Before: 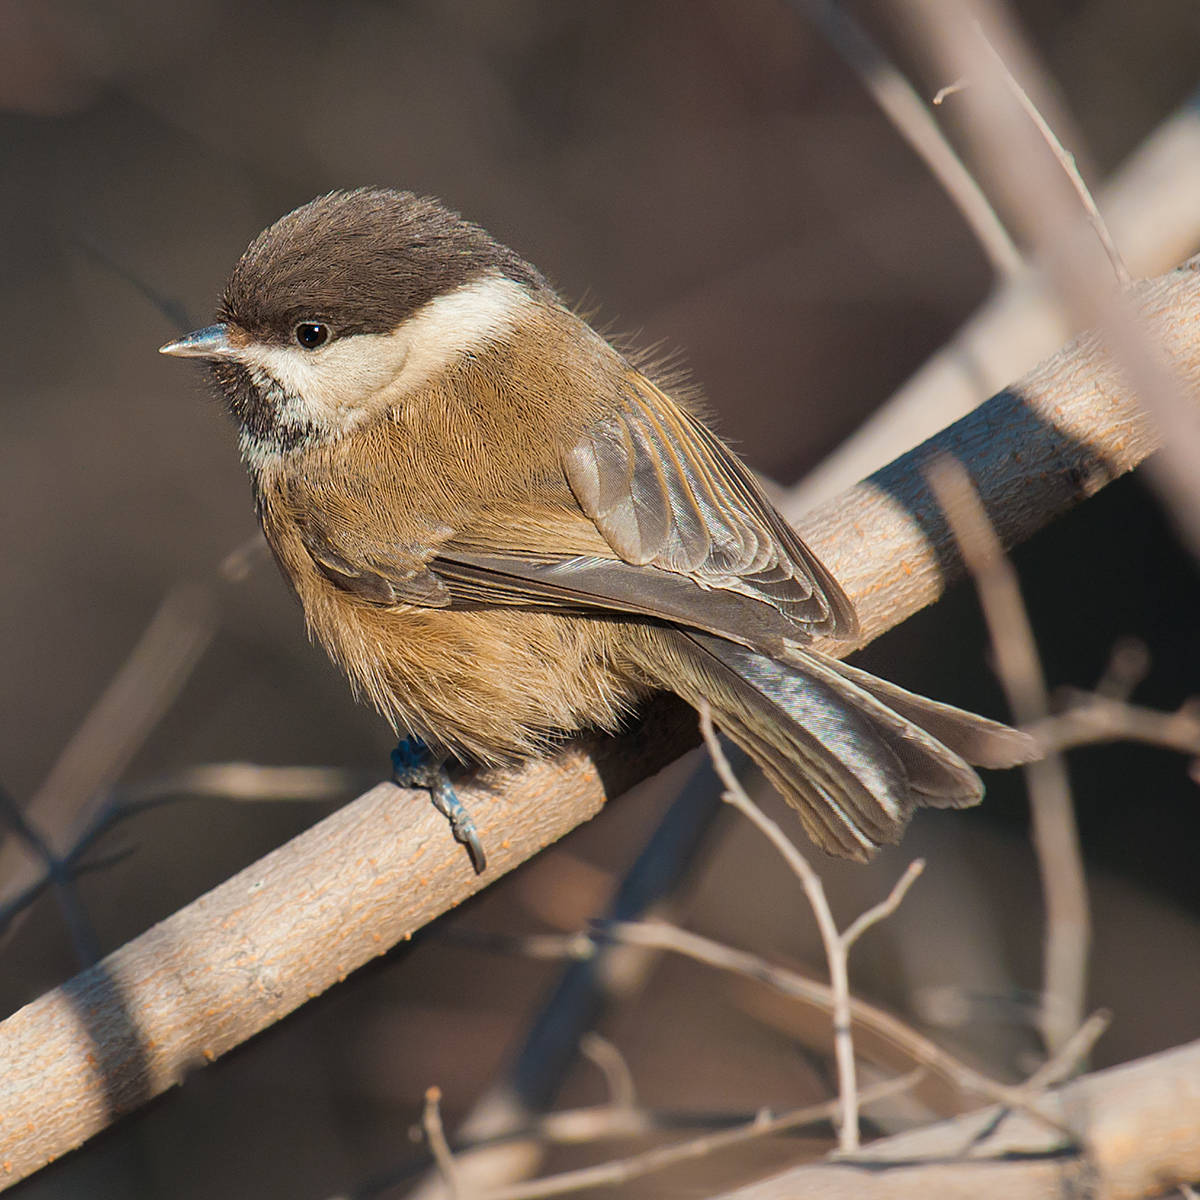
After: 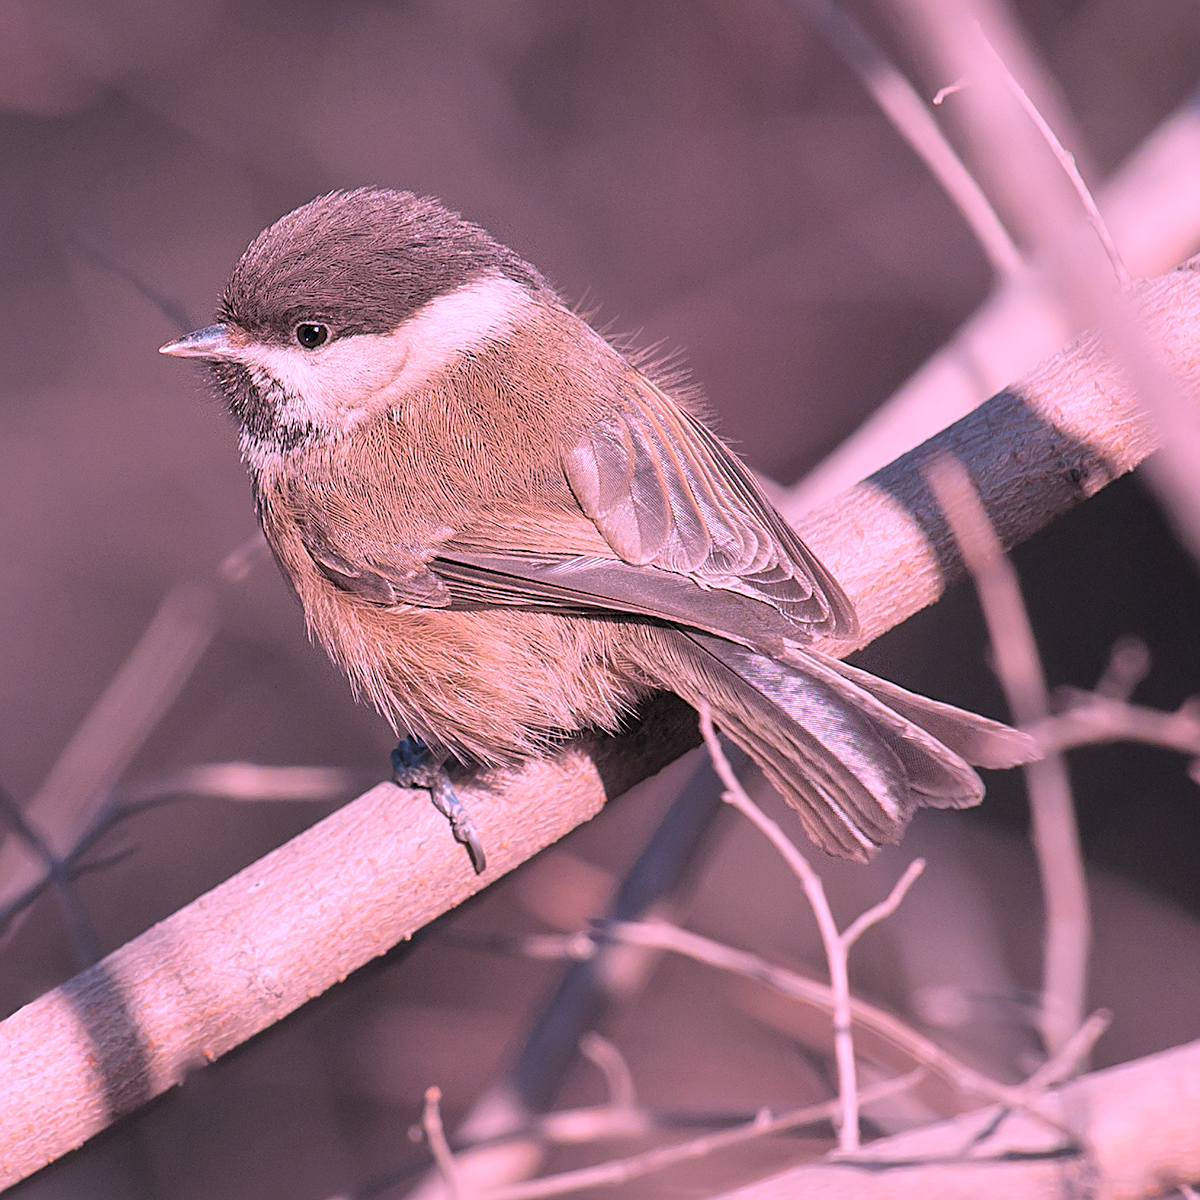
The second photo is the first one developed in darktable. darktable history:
local contrast: highlights 100%, shadows 103%, detail 119%, midtone range 0.2
contrast brightness saturation: brightness 0.181, saturation -0.5
sharpen: radius 2.499, amount 0.326
color correction: highlights a* 18.77, highlights b* -12.17, saturation 1.65
